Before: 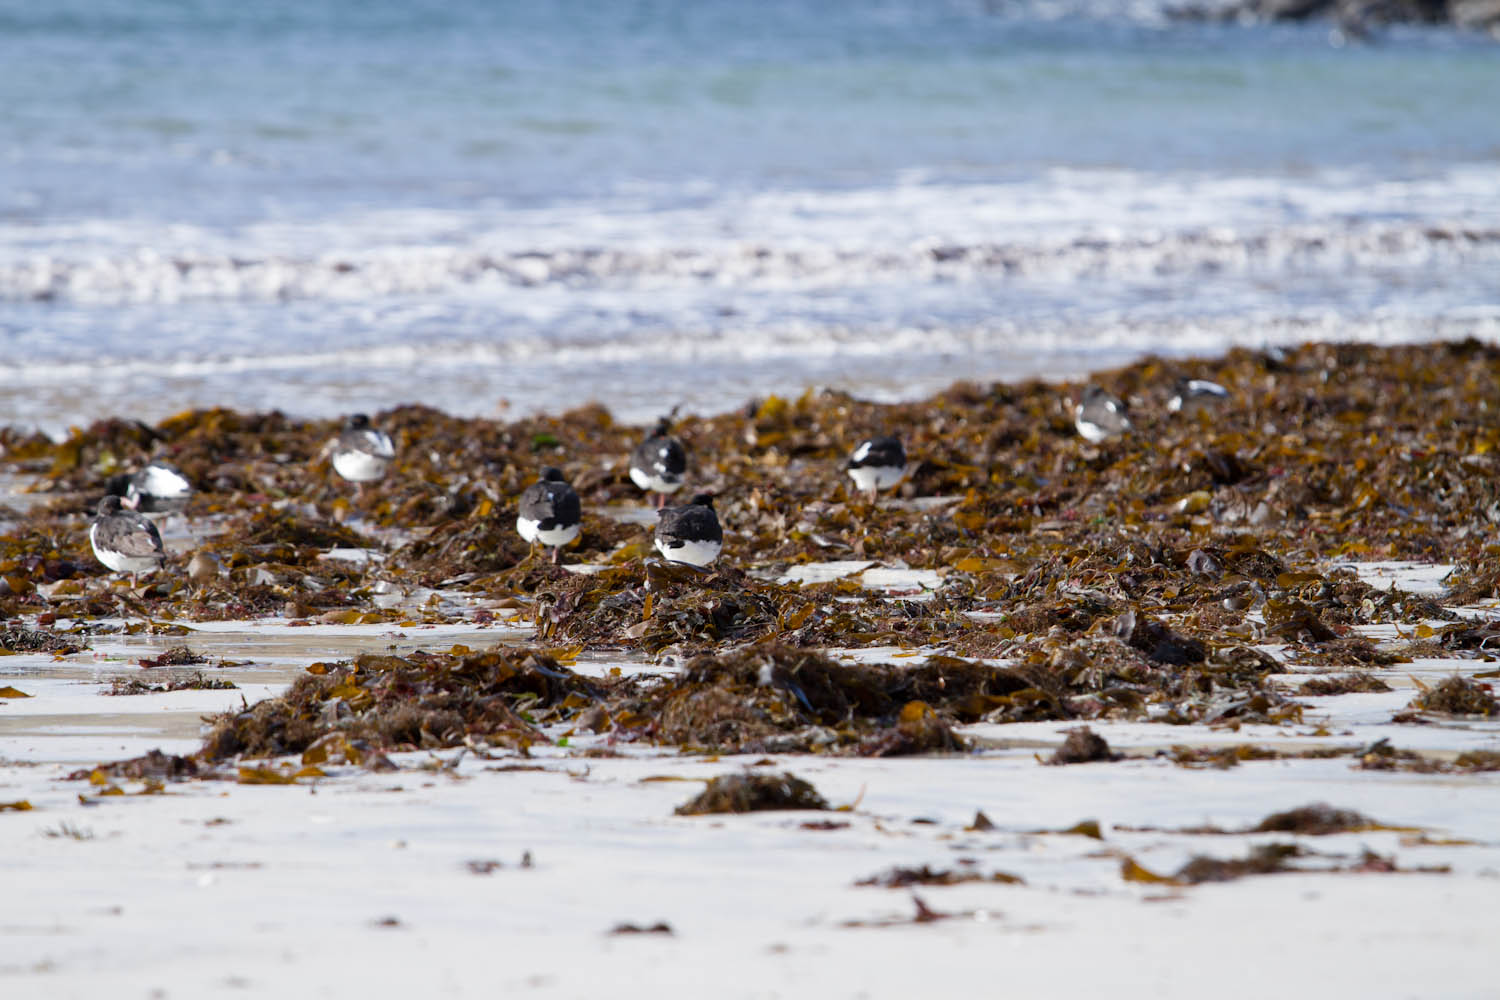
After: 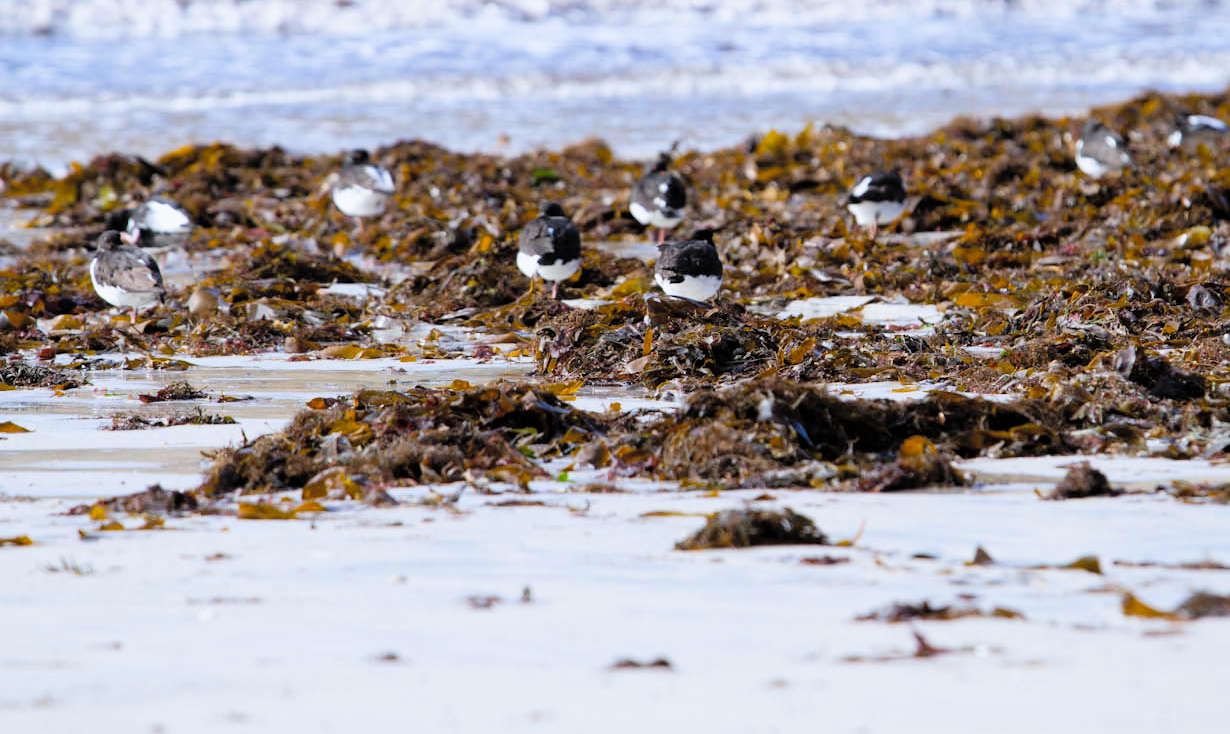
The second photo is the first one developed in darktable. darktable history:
crop: top 26.531%, right 17.959%
white balance: red 0.976, blue 1.04
contrast brightness saturation: brightness 0.15
filmic rgb: black relative exposure -12 EV, white relative exposure 2.8 EV, threshold 3 EV, target black luminance 0%, hardness 8.06, latitude 70.41%, contrast 1.14, highlights saturation mix 10%, shadows ↔ highlights balance -0.388%, color science v4 (2020), iterations of high-quality reconstruction 10, contrast in shadows soft, contrast in highlights soft, enable highlight reconstruction true
